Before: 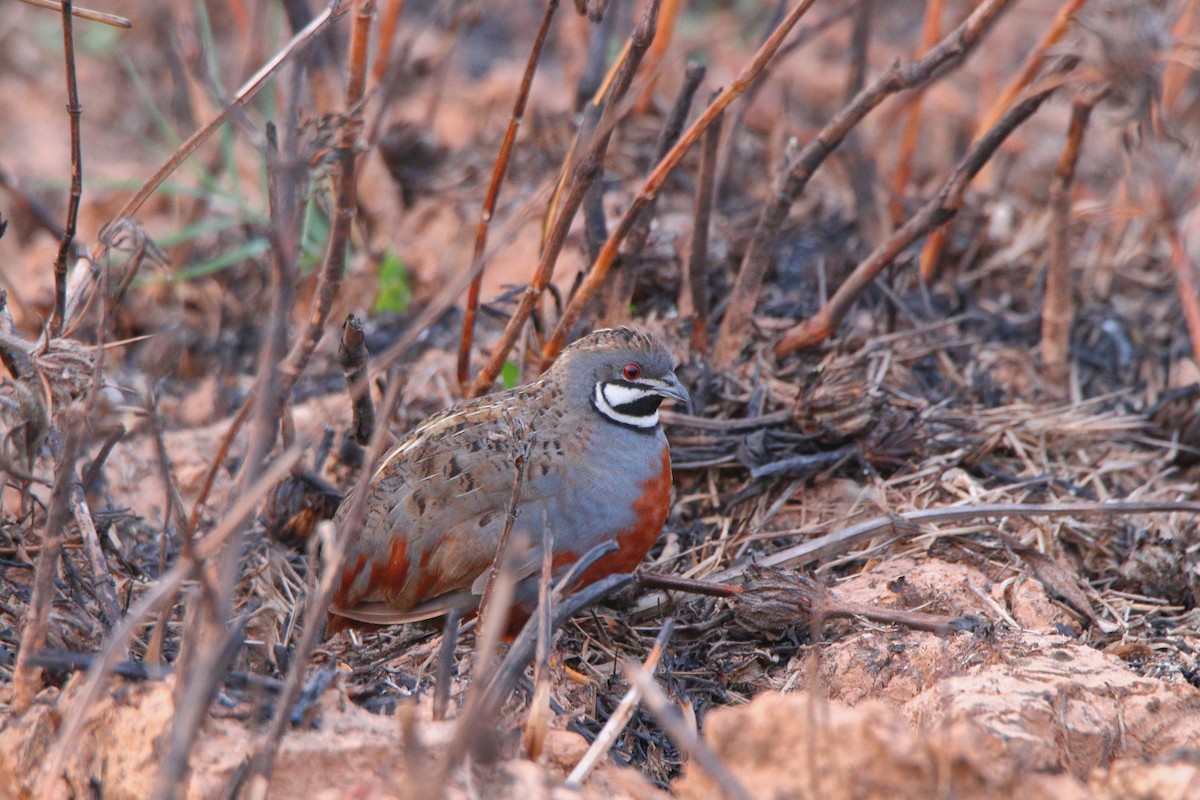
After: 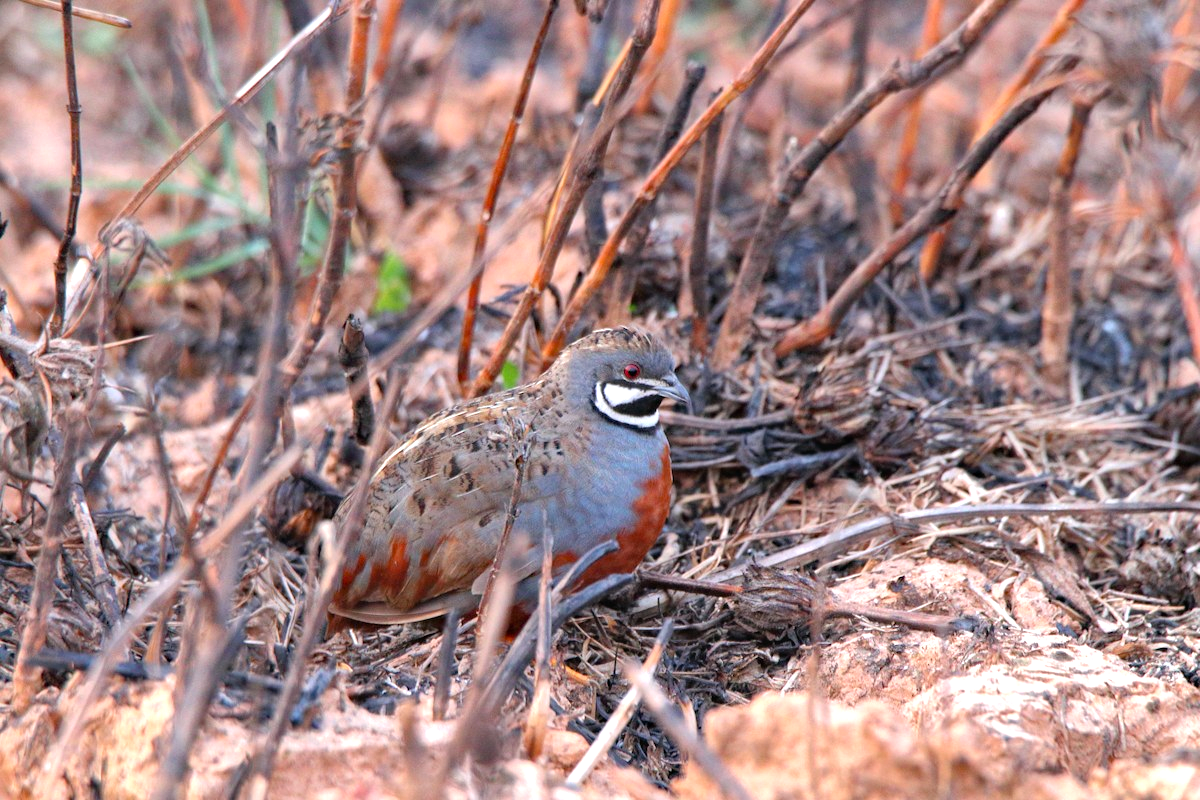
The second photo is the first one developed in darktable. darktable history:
haze removal: compatibility mode true, adaptive false
tone equalizer: -8 EV -0.758 EV, -7 EV -0.718 EV, -6 EV -0.608 EV, -5 EV -0.386 EV, -3 EV 0.4 EV, -2 EV 0.6 EV, -1 EV 0.691 EV, +0 EV 0.752 EV
